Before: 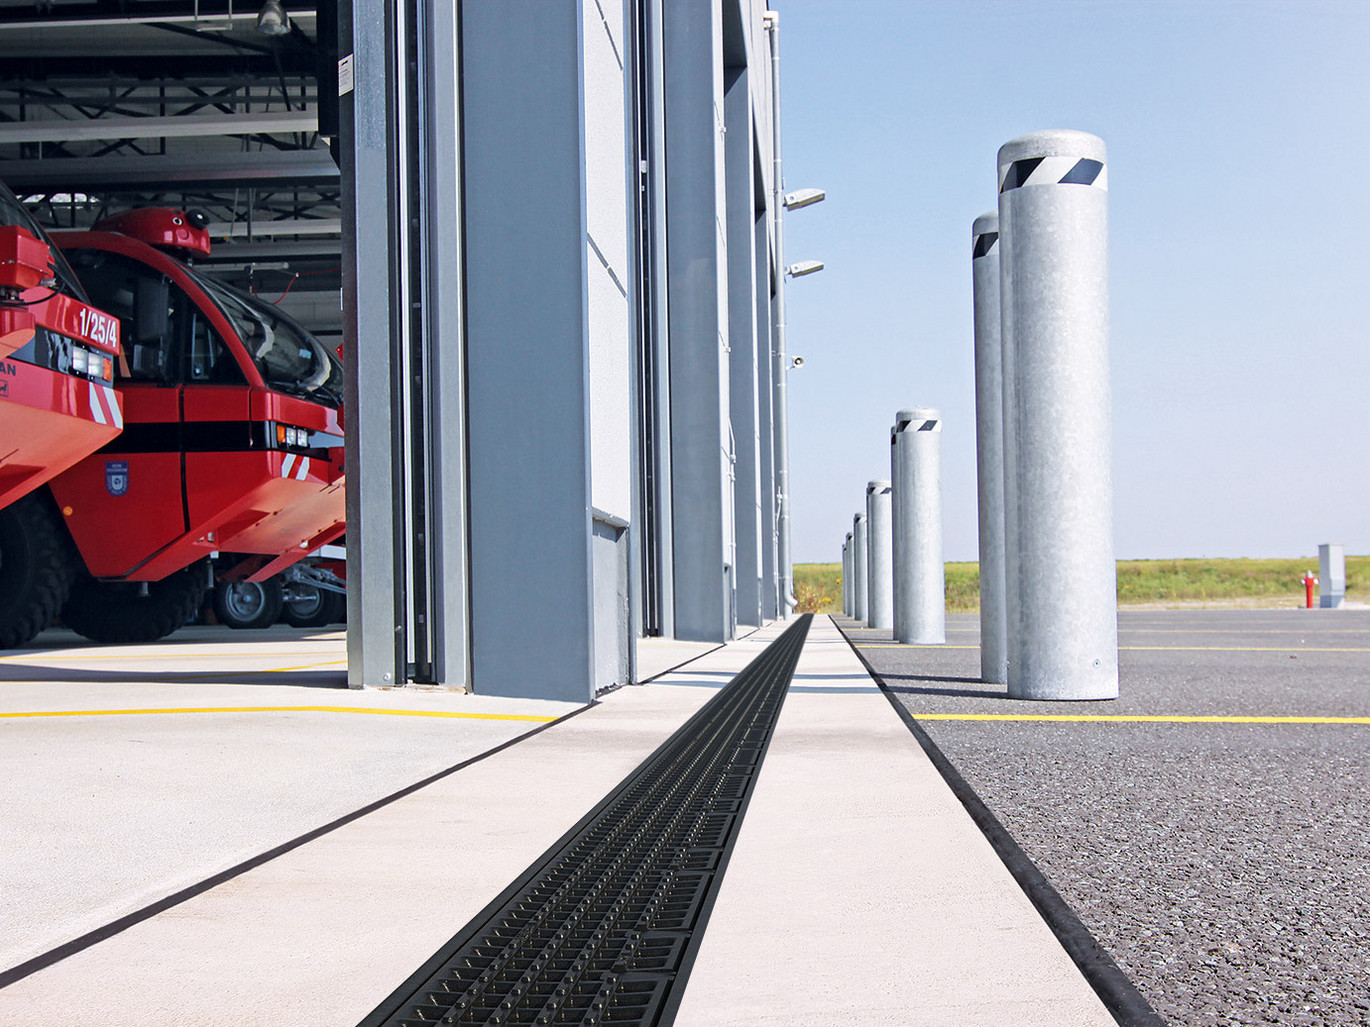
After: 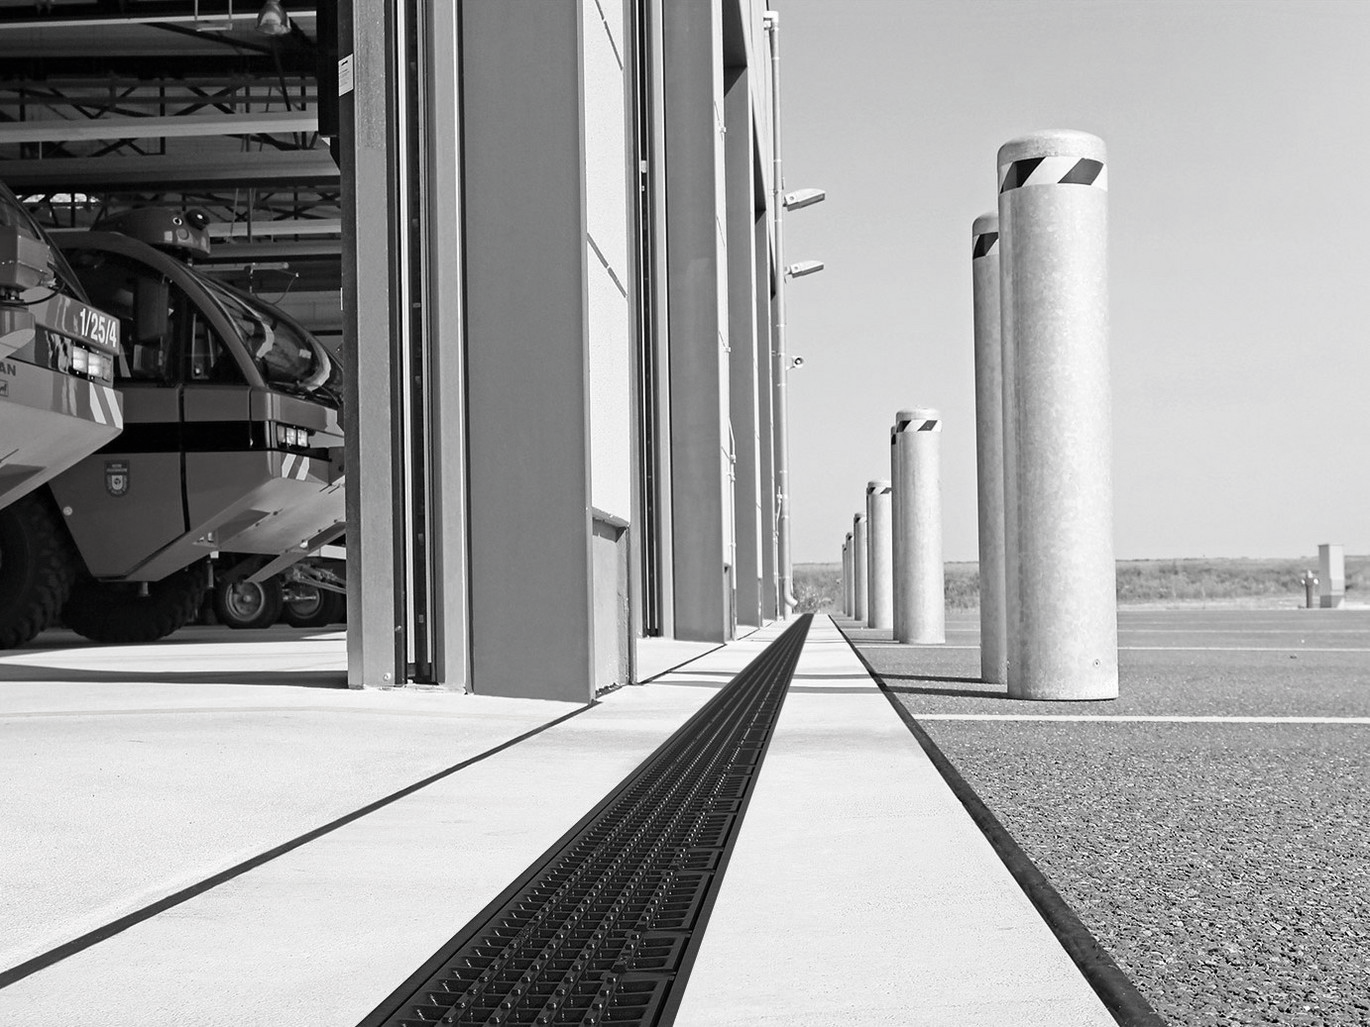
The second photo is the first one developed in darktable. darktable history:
contrast brightness saturation: saturation -0.984
